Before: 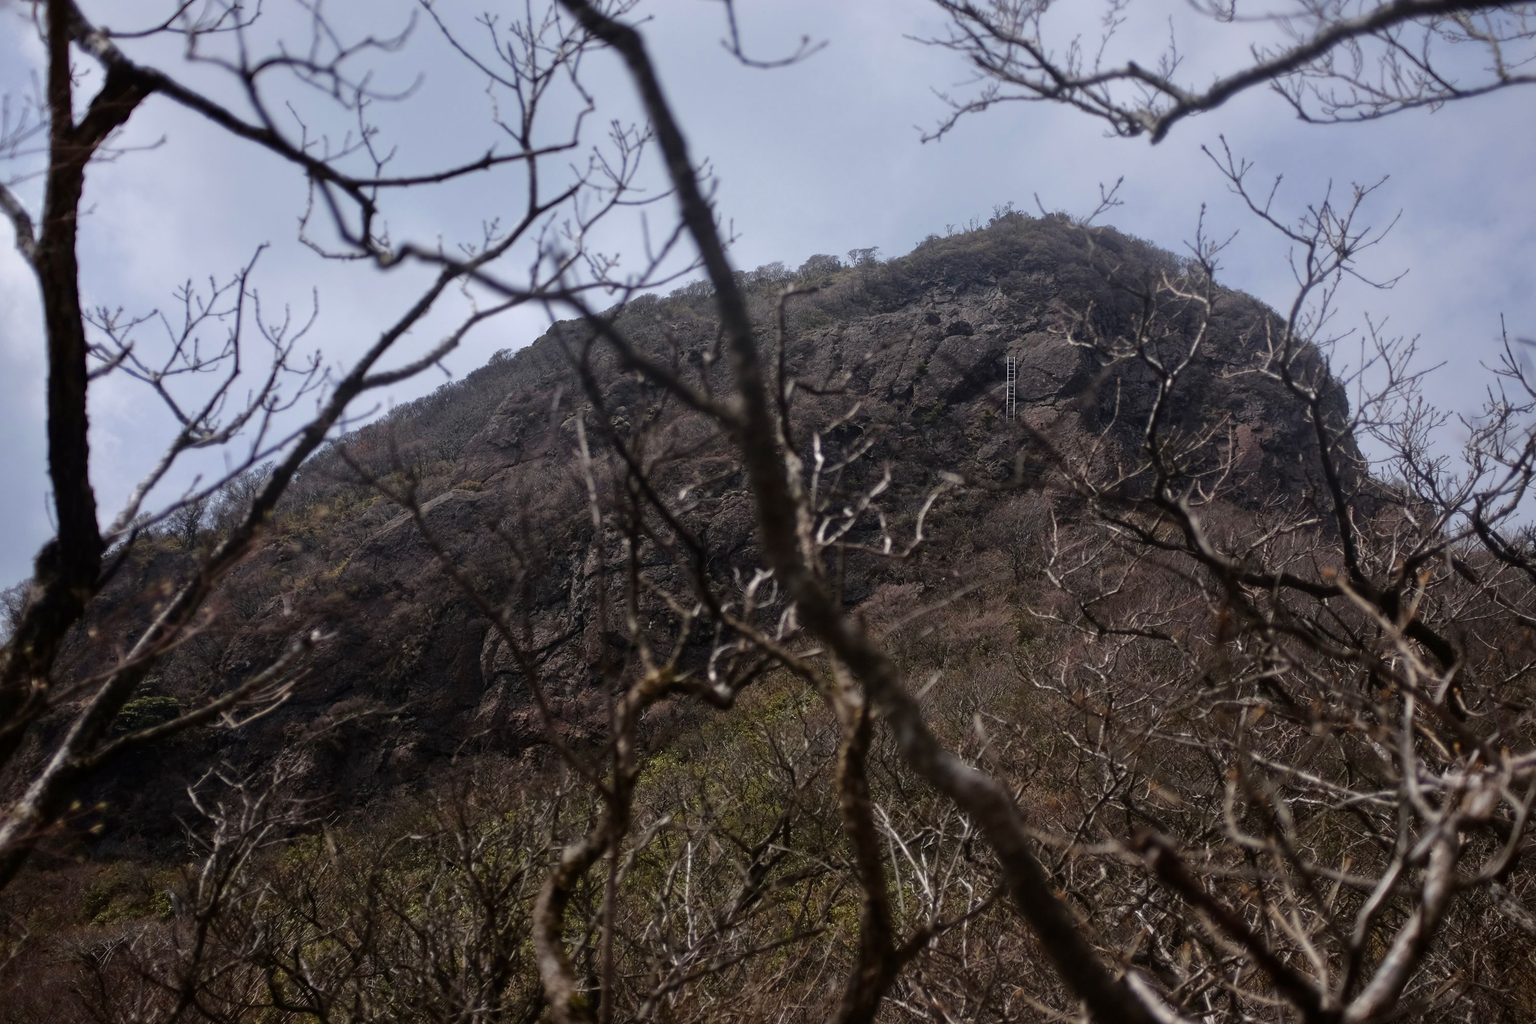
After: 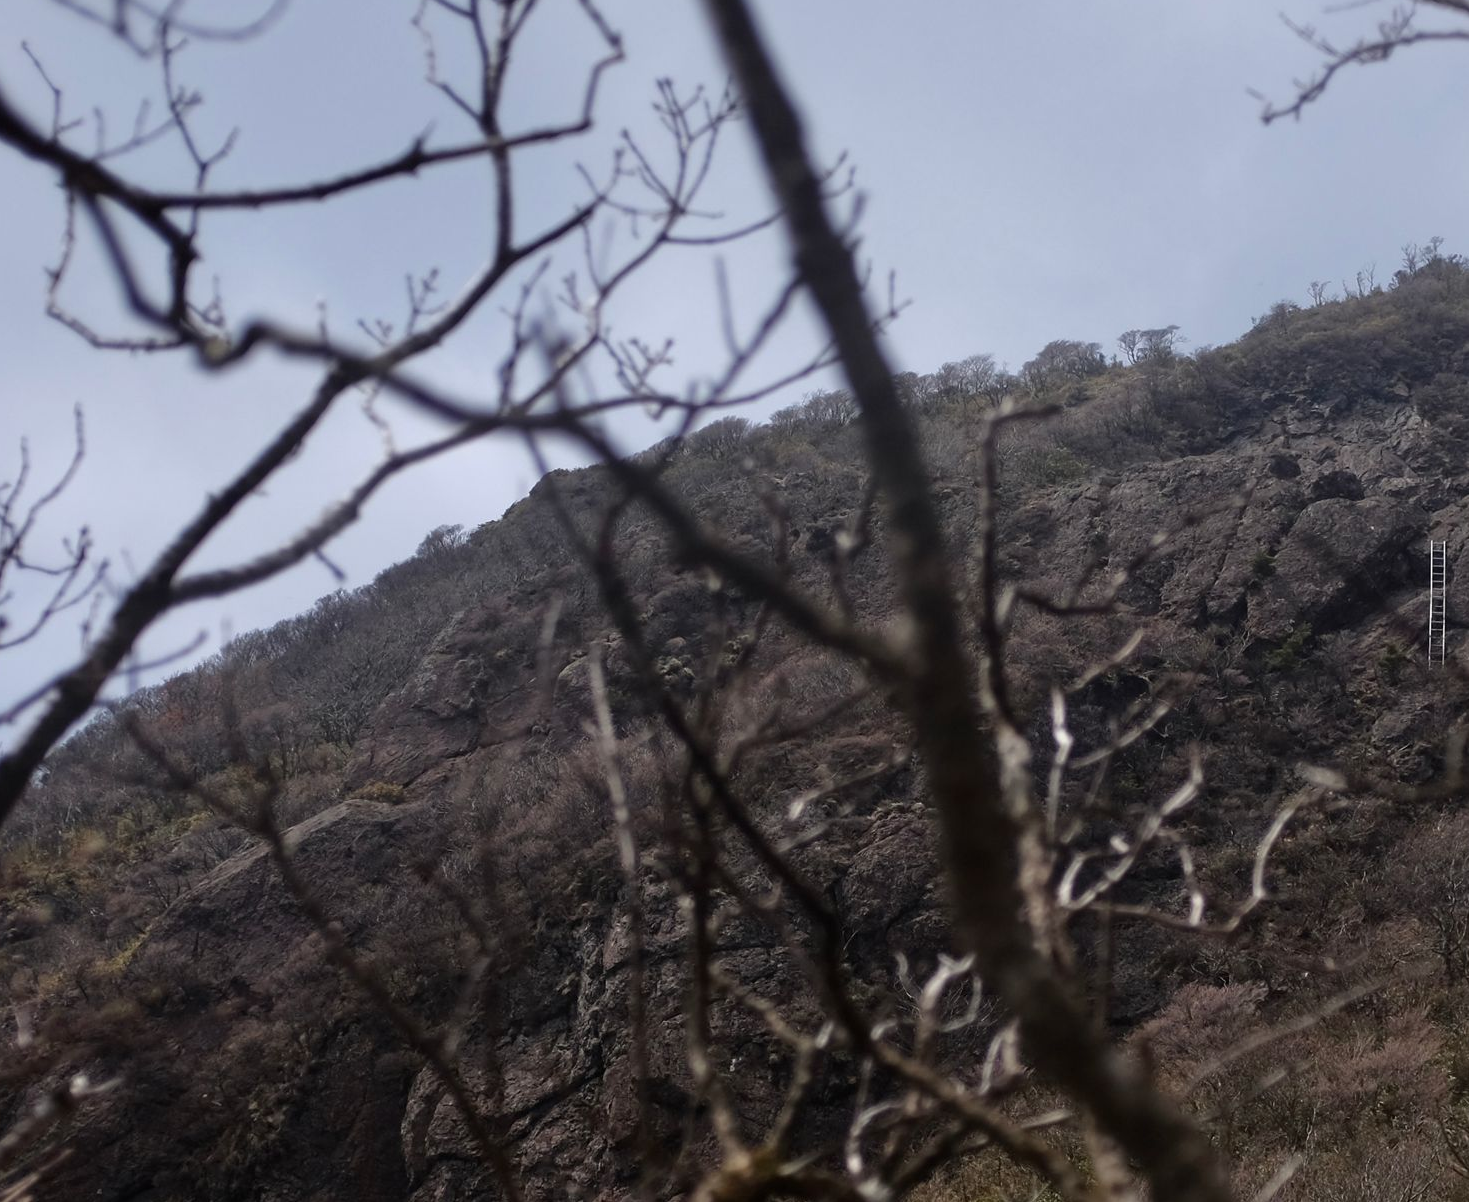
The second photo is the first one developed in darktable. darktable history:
crop: left 17.918%, top 7.813%, right 33.087%, bottom 32.068%
color zones: curves: ch0 [(0, 0.5) (0.143, 0.5) (0.286, 0.456) (0.429, 0.5) (0.571, 0.5) (0.714, 0.5) (0.857, 0.5) (1, 0.5)]; ch1 [(0, 0.5) (0.143, 0.5) (0.286, 0.422) (0.429, 0.5) (0.571, 0.5) (0.714, 0.5) (0.857, 0.5) (1, 0.5)]
